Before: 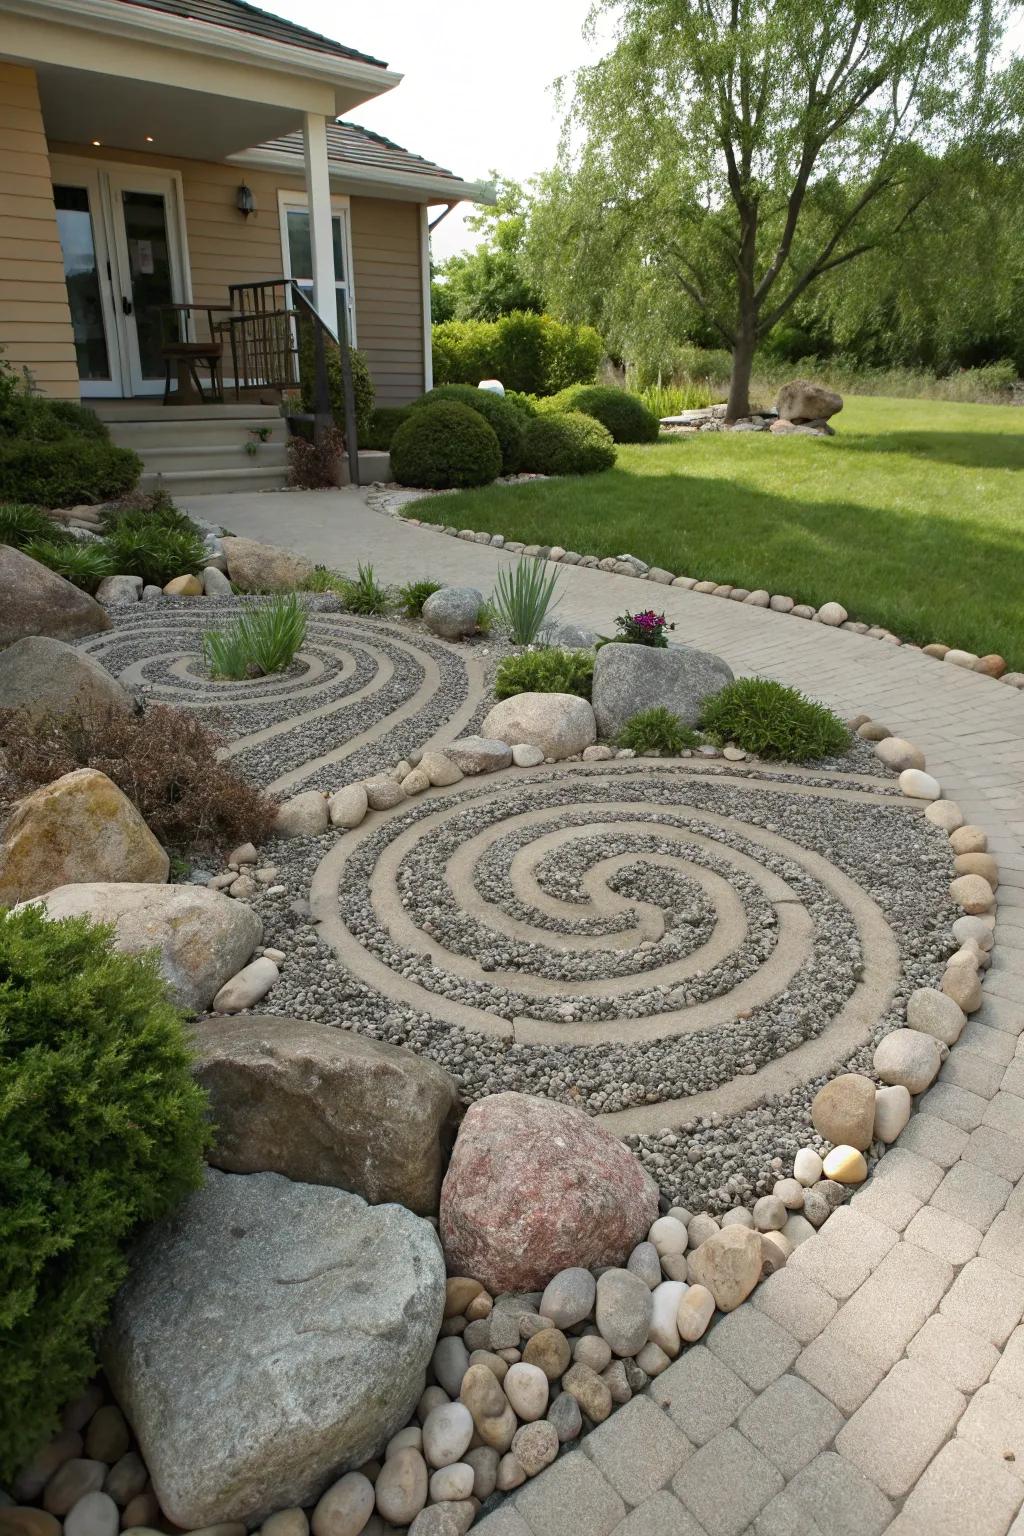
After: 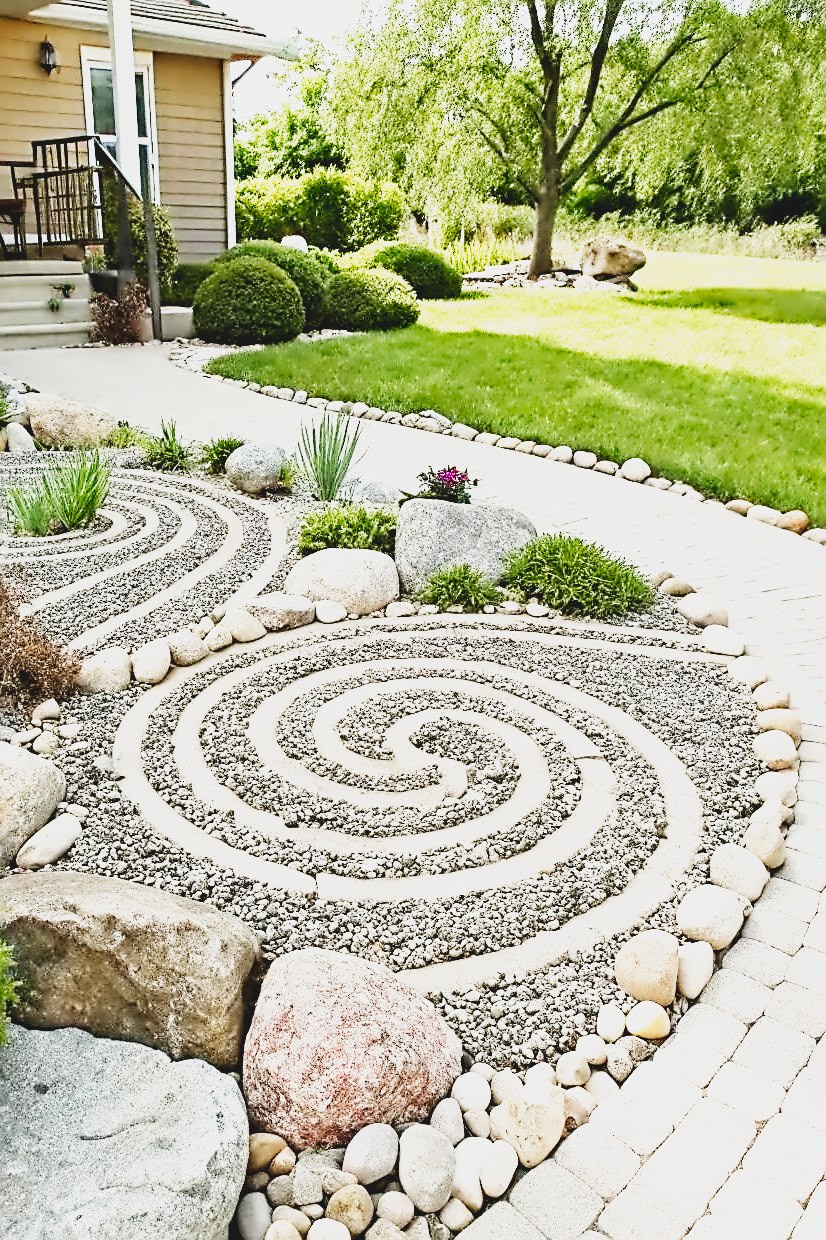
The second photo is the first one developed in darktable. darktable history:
contrast brightness saturation: contrast -0.128
crop: left 19.322%, top 9.43%, right 0%, bottom 9.793%
contrast equalizer: octaves 7, y [[0.5, 0.542, 0.583, 0.625, 0.667, 0.708], [0.5 ×6], [0.5 ×6], [0, 0.033, 0.067, 0.1, 0.133, 0.167], [0, 0.05, 0.1, 0.15, 0.2, 0.25]]
sharpen: on, module defaults
base curve: curves: ch0 [(0, 0.003) (0.001, 0.002) (0.006, 0.004) (0.02, 0.022) (0.048, 0.086) (0.094, 0.234) (0.162, 0.431) (0.258, 0.629) (0.385, 0.8) (0.548, 0.918) (0.751, 0.988) (1, 1)], preserve colors none
exposure: black level correction 0, exposure 0.896 EV, compensate exposure bias true, compensate highlight preservation false
